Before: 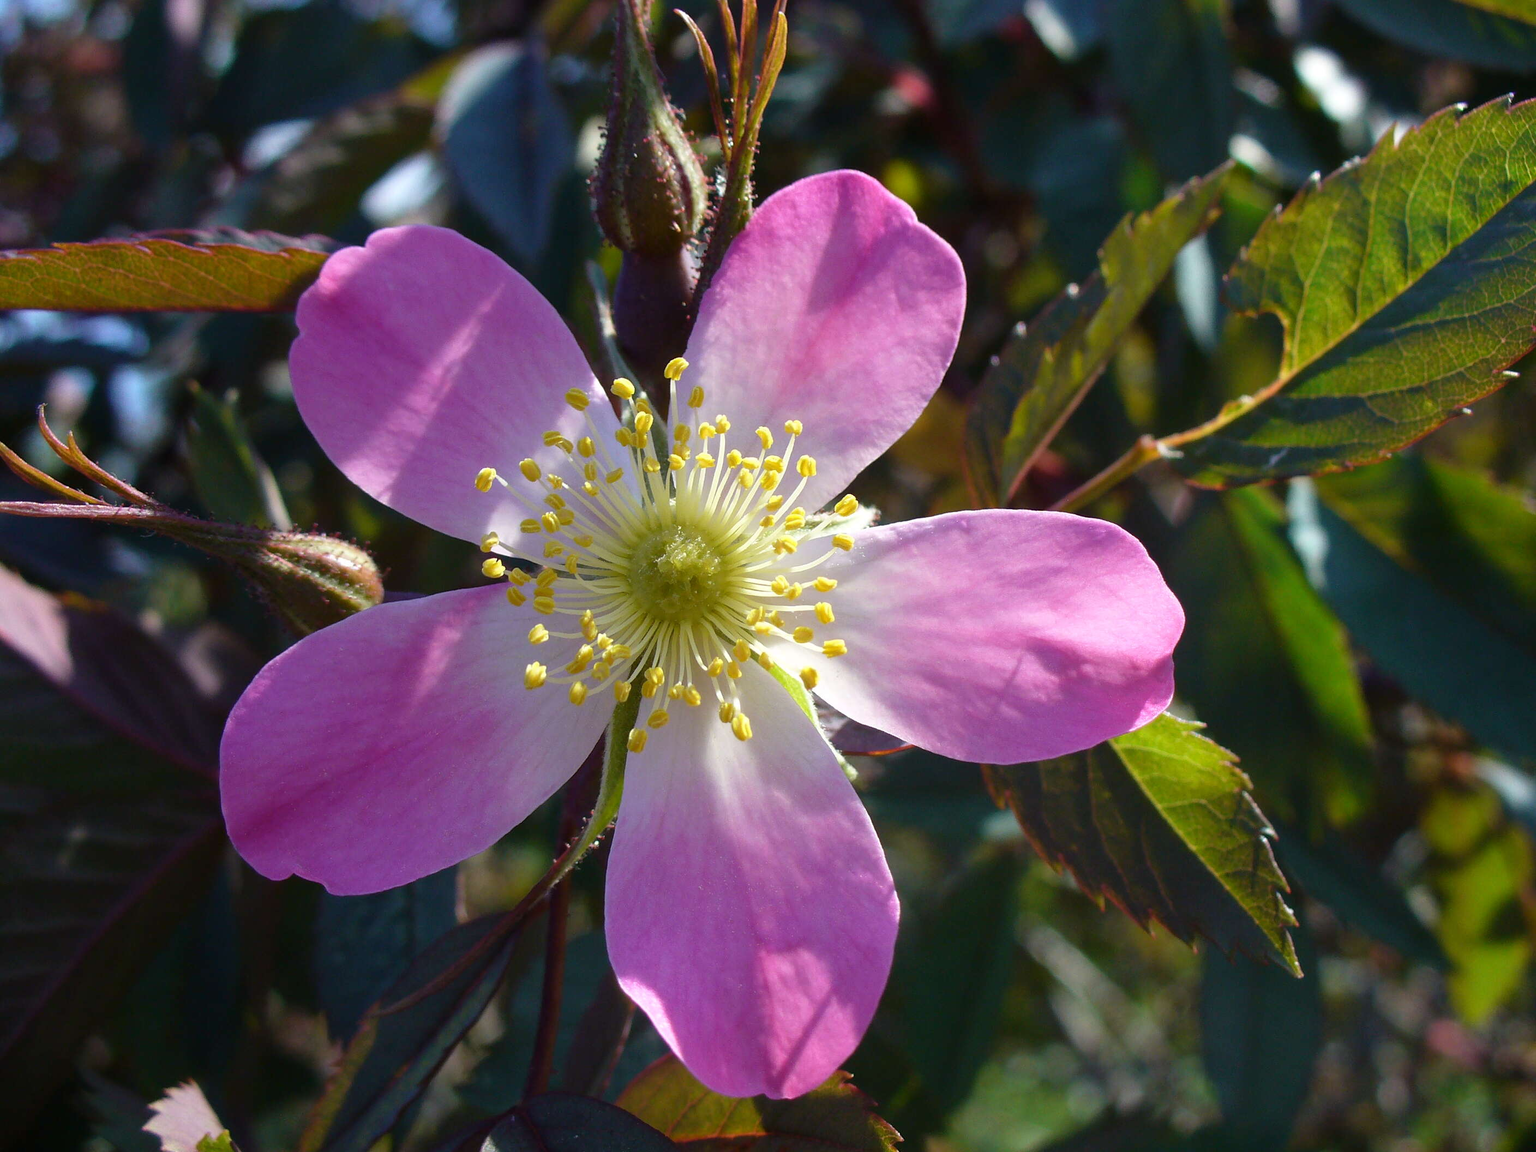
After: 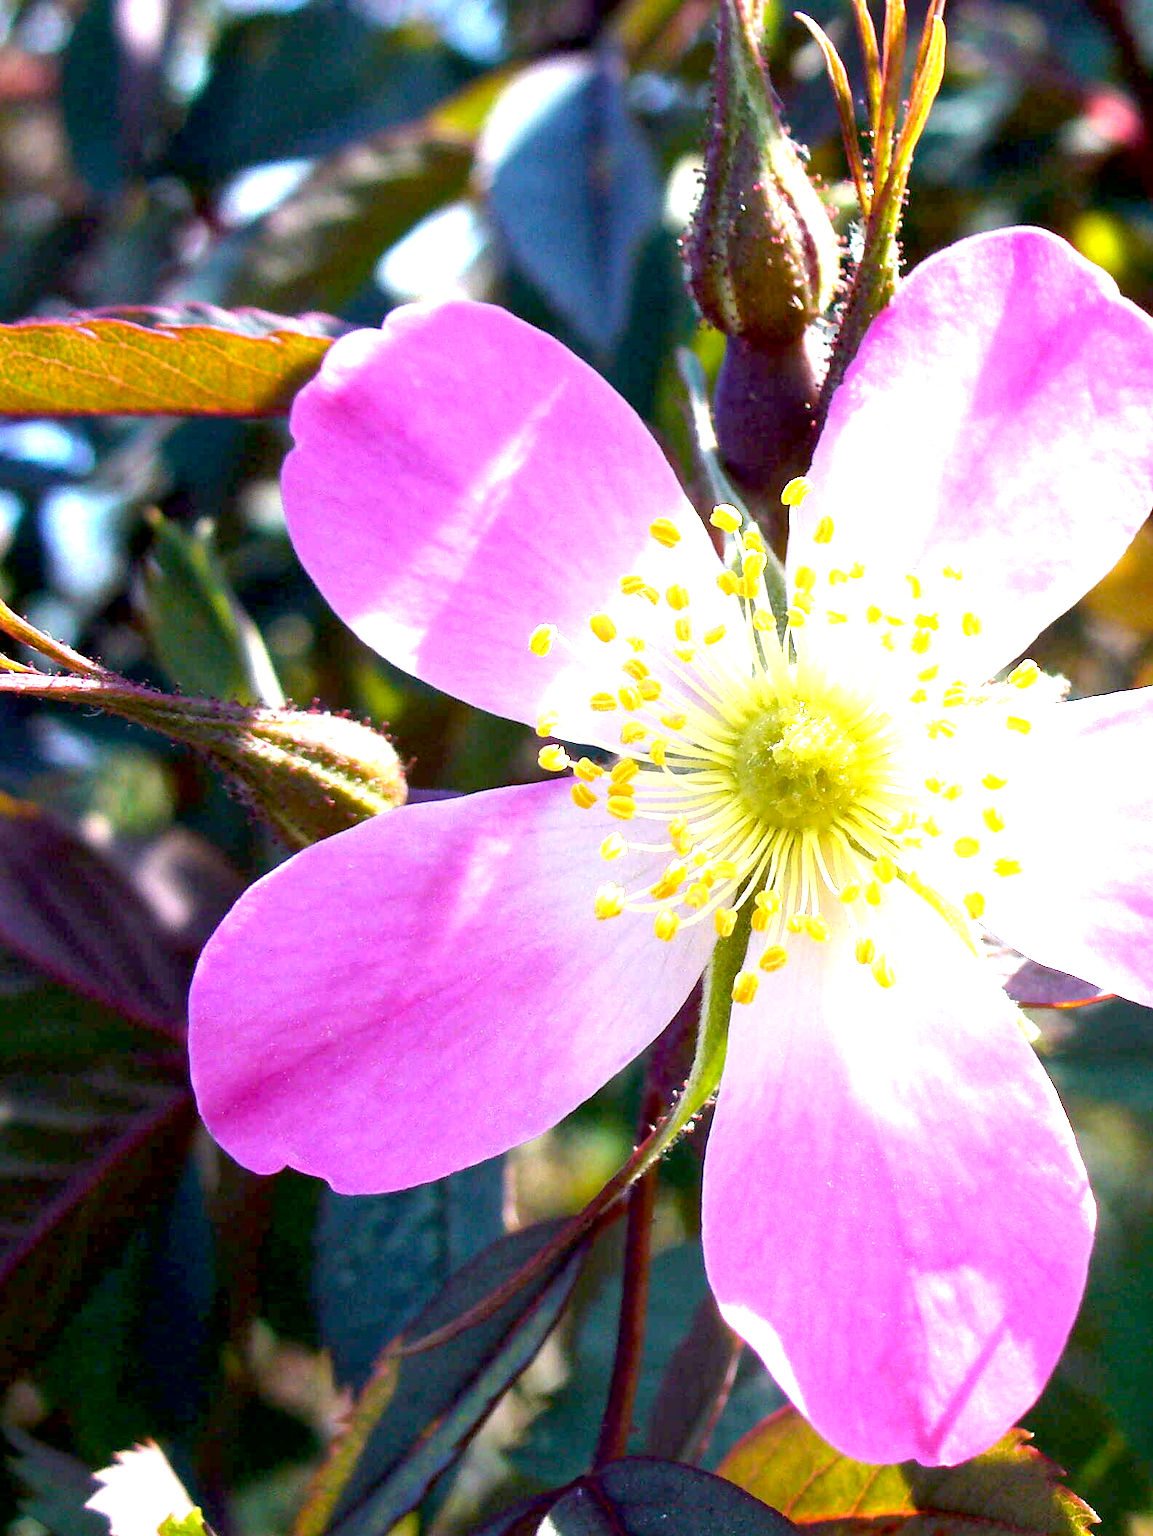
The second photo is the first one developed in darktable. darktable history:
crop: left 5.114%, right 38.589%
local contrast: mode bilateral grid, contrast 10, coarseness 25, detail 115%, midtone range 0.2
exposure: black level correction 0.005, exposure 2.084 EV, compensate highlight preservation false
